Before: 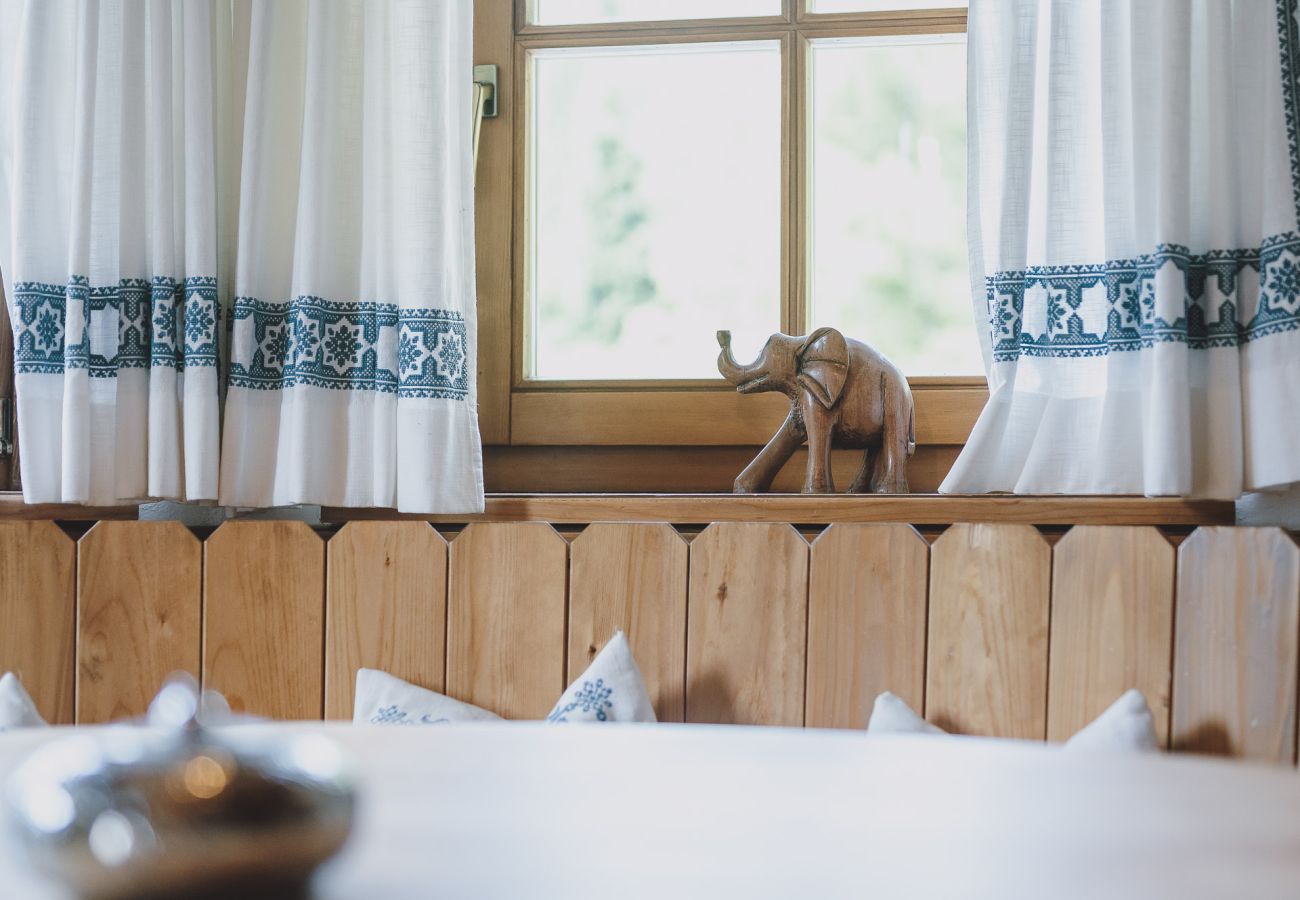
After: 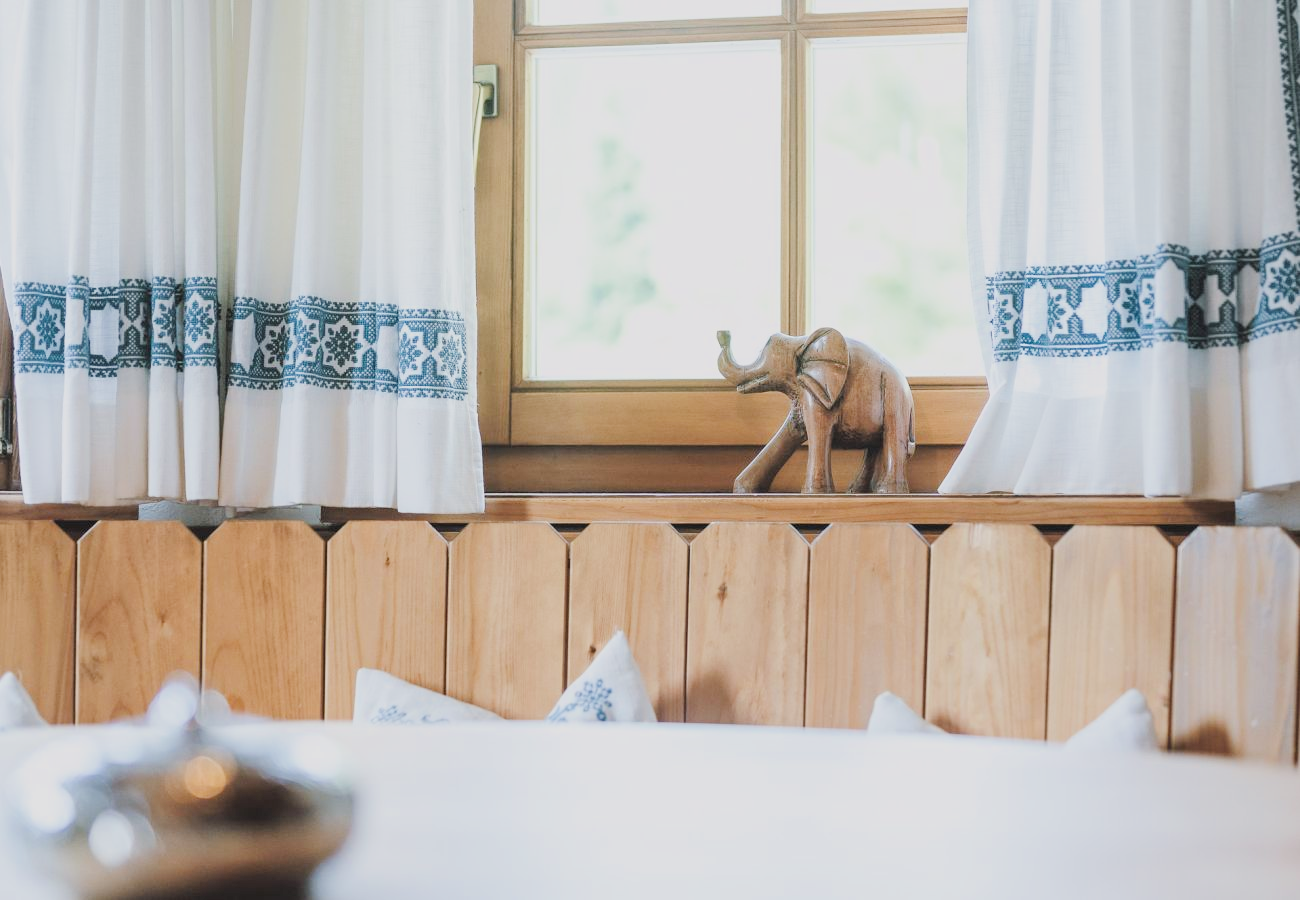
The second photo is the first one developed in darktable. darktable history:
exposure: black level correction 0, exposure 1.001 EV, compensate highlight preservation false
filmic rgb: black relative exposure -7.1 EV, white relative exposure 5.34 EV, hardness 3.02, iterations of high-quality reconstruction 10
